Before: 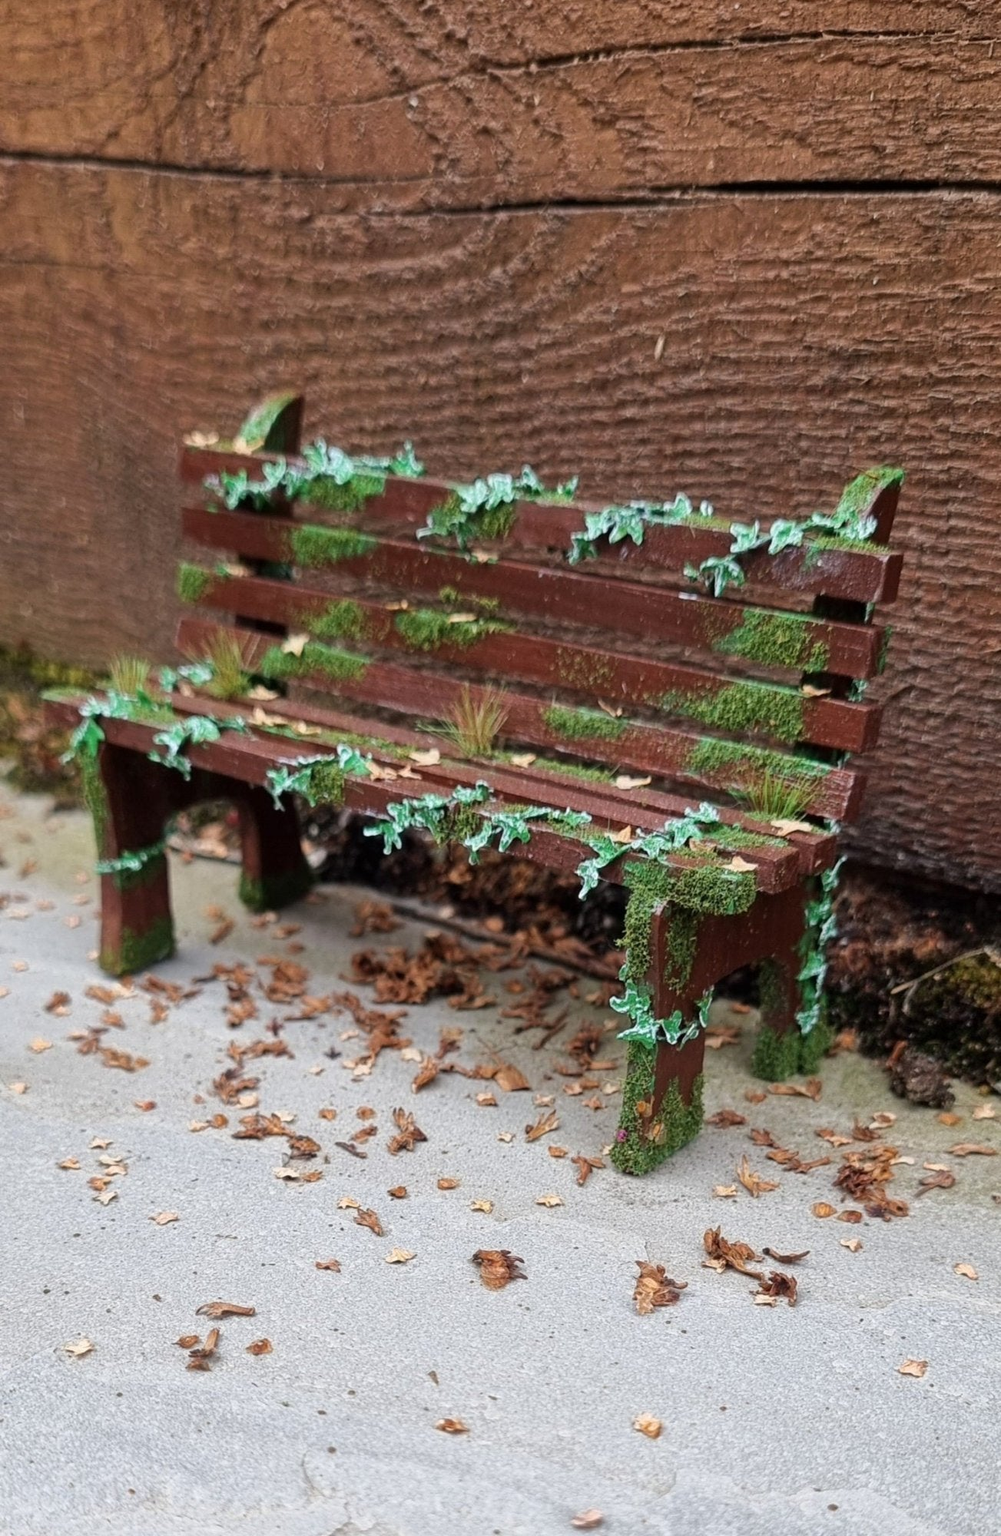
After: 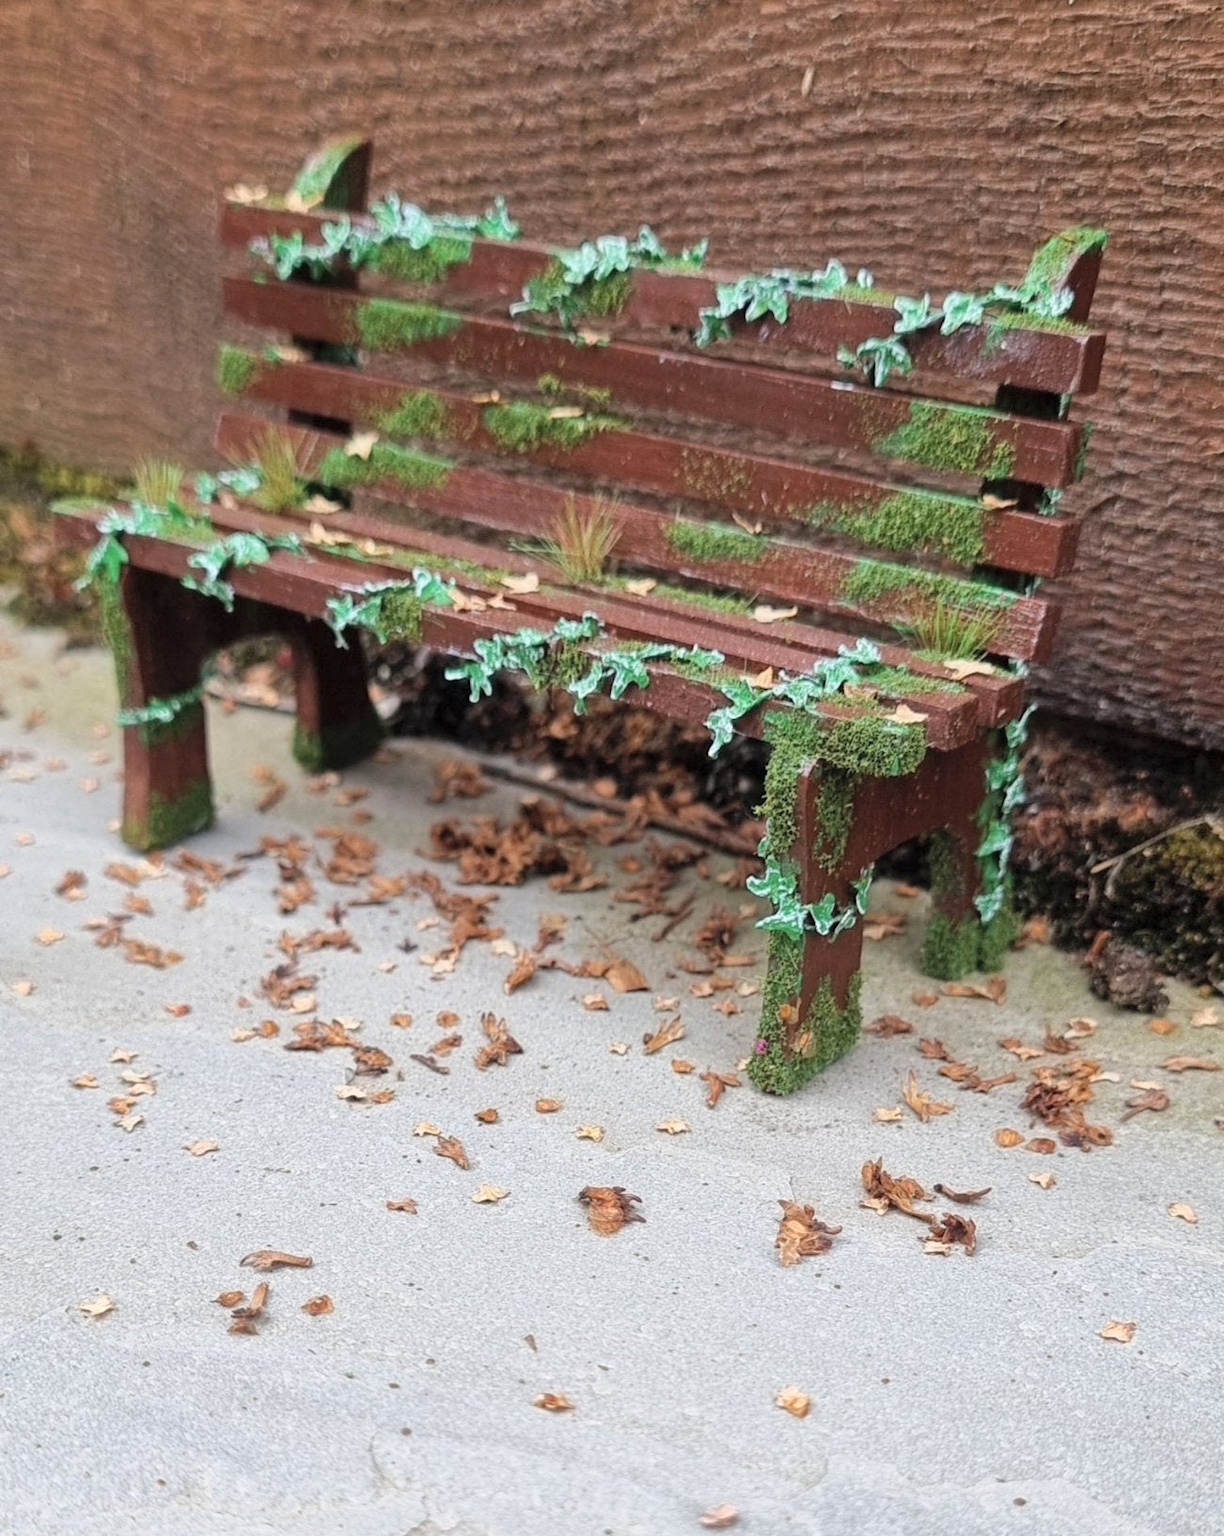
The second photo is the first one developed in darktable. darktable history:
contrast brightness saturation: brightness 0.138
crop and rotate: top 18.332%
